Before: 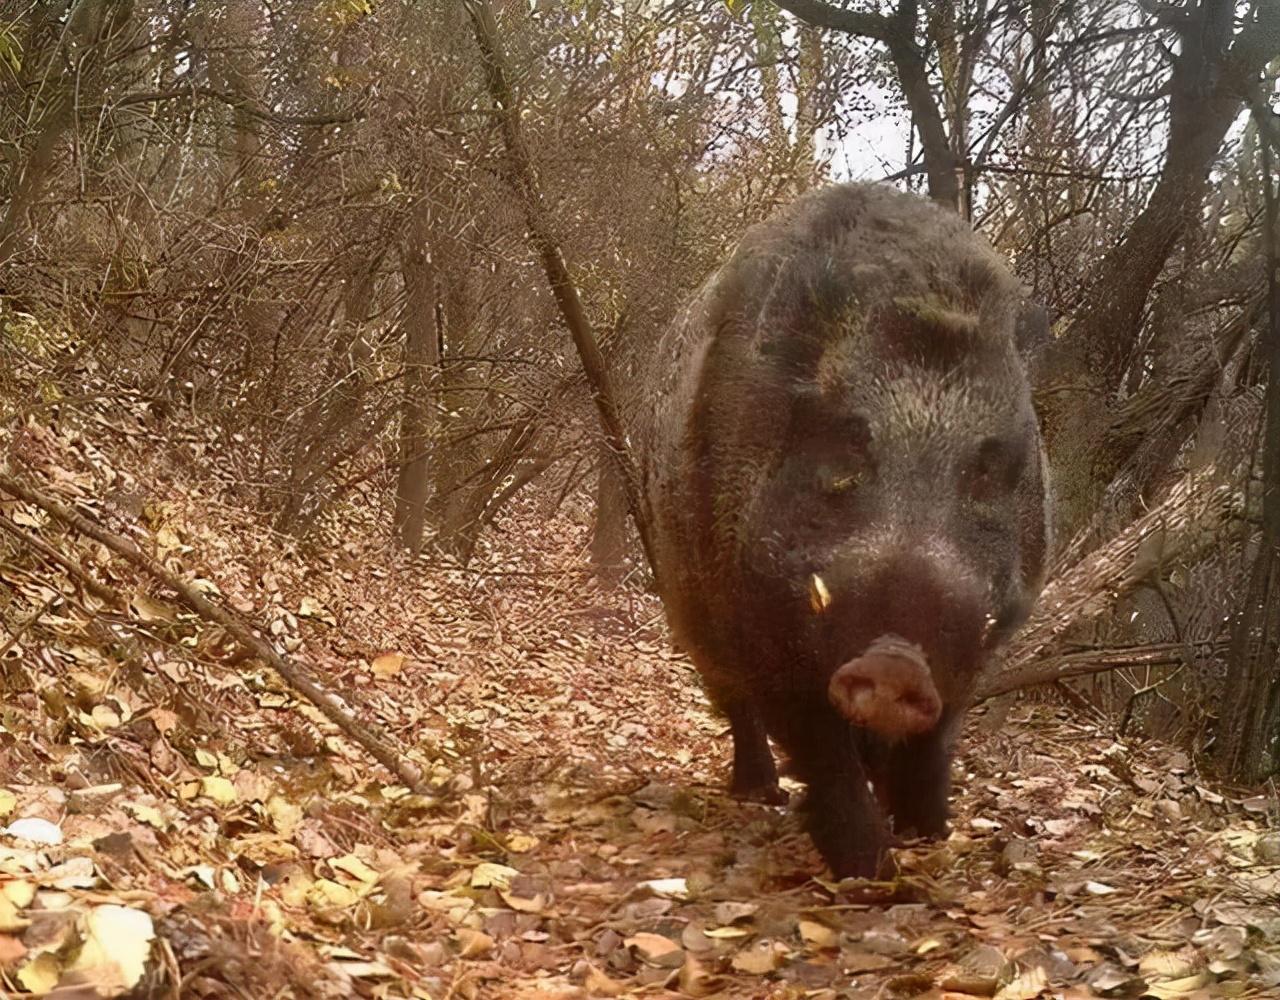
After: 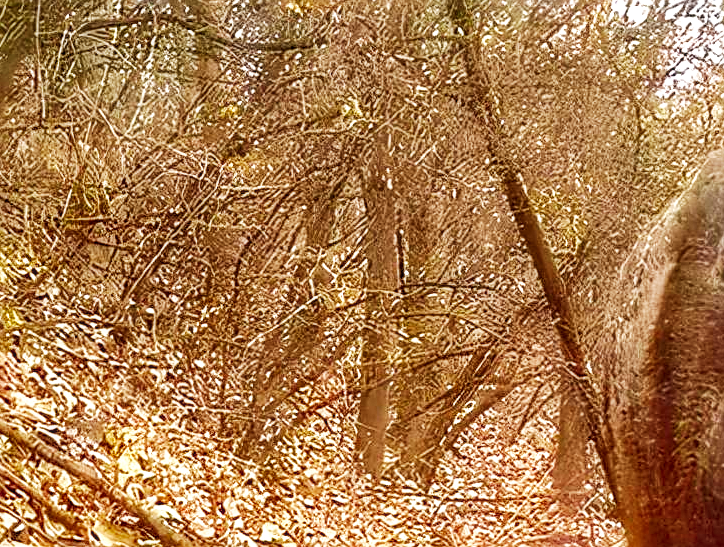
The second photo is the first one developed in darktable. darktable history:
local contrast: detail 130%
base curve: curves: ch0 [(0, 0) (0.007, 0.004) (0.027, 0.03) (0.046, 0.07) (0.207, 0.54) (0.442, 0.872) (0.673, 0.972) (1, 1)], preserve colors none
sharpen: on, module defaults
crop and rotate: left 3.067%, top 7.428%, right 40.3%, bottom 37.854%
shadows and highlights: on, module defaults
